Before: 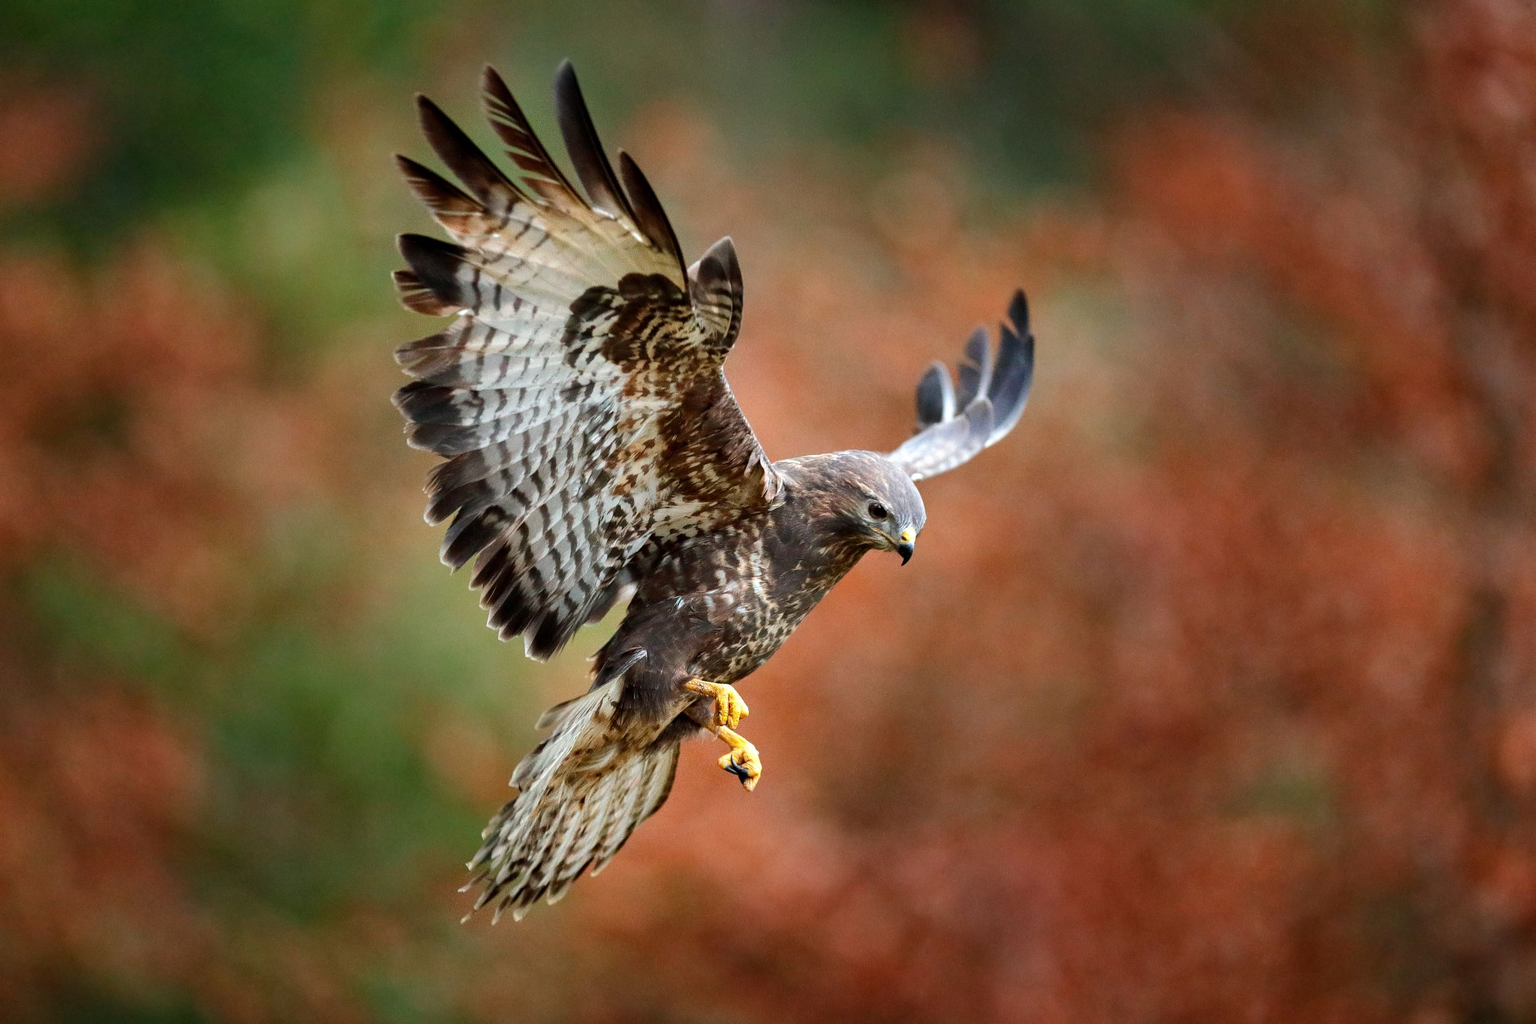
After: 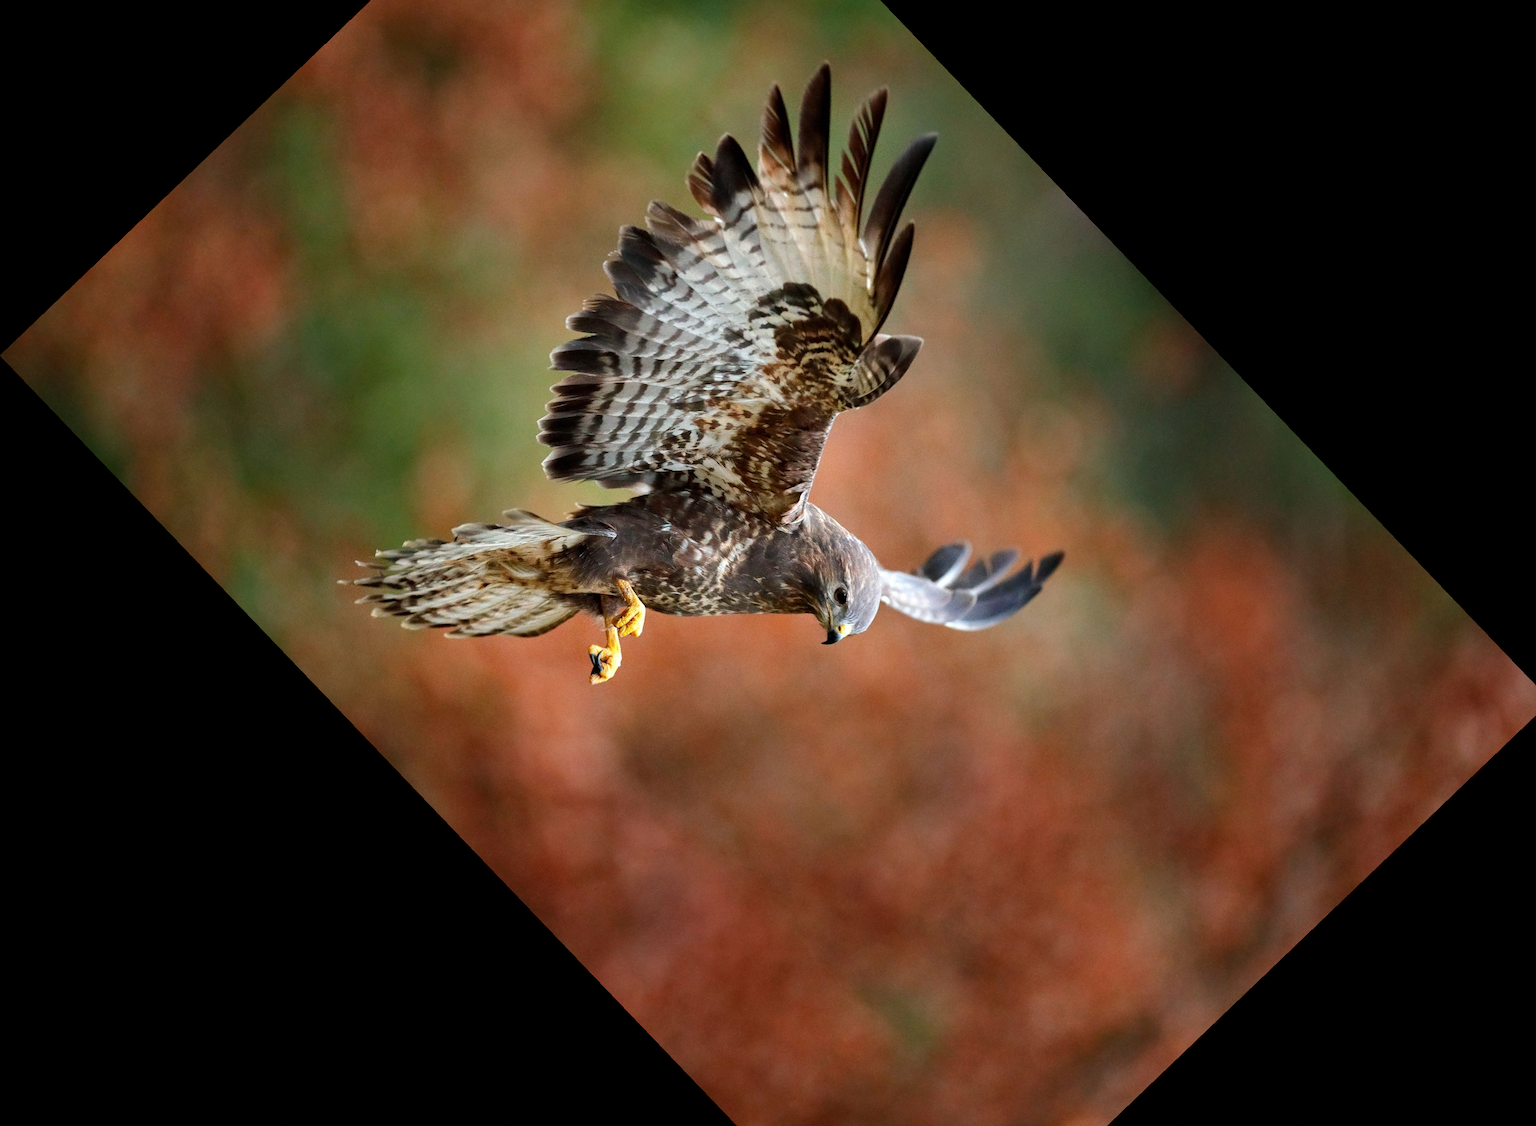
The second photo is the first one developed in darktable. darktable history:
crop and rotate: angle -46.26°, top 16.234%, right 0.912%, bottom 11.704%
grain: coarseness 0.81 ISO, strength 1.34%, mid-tones bias 0%
